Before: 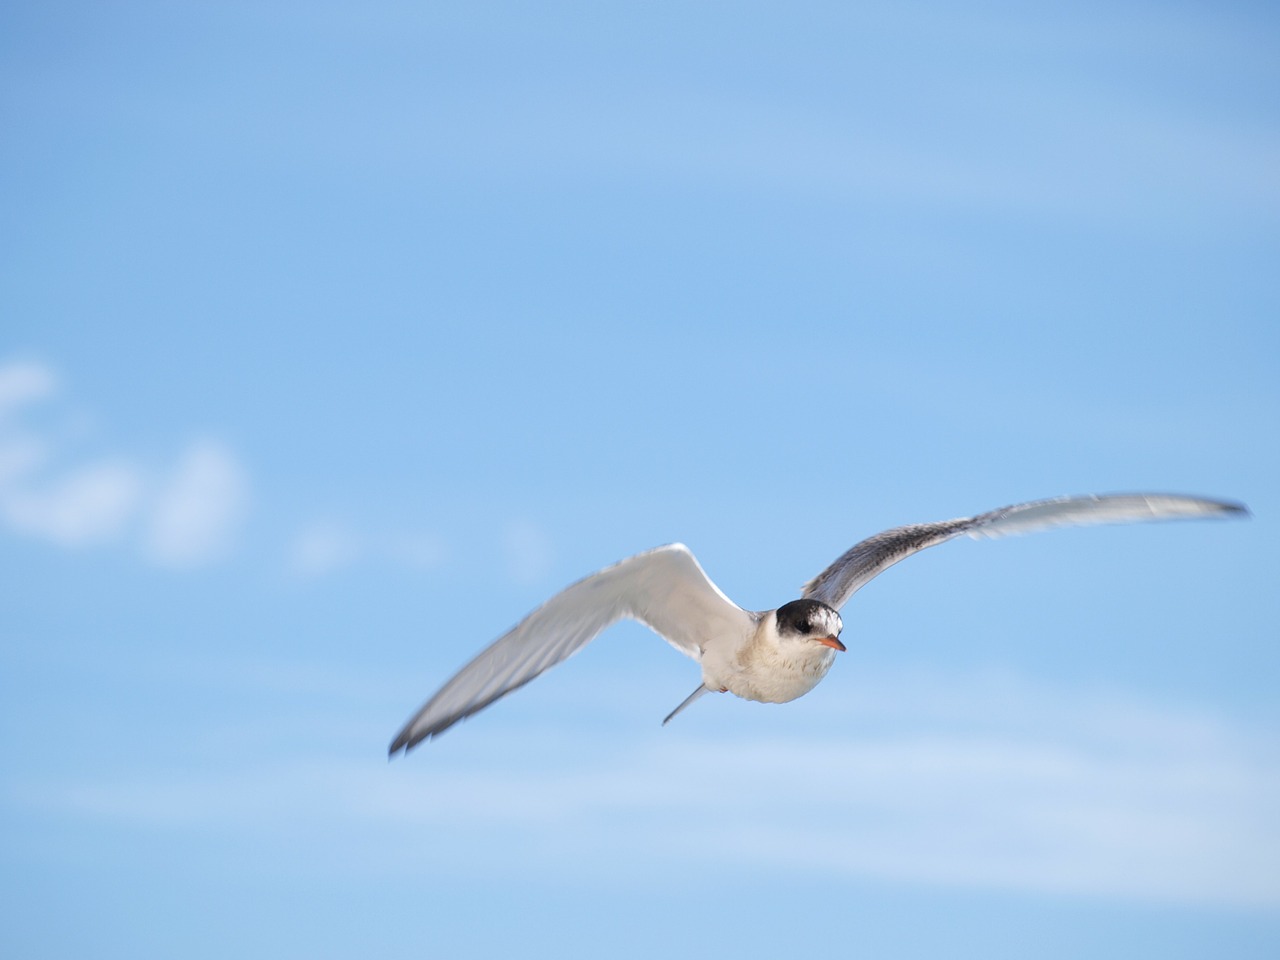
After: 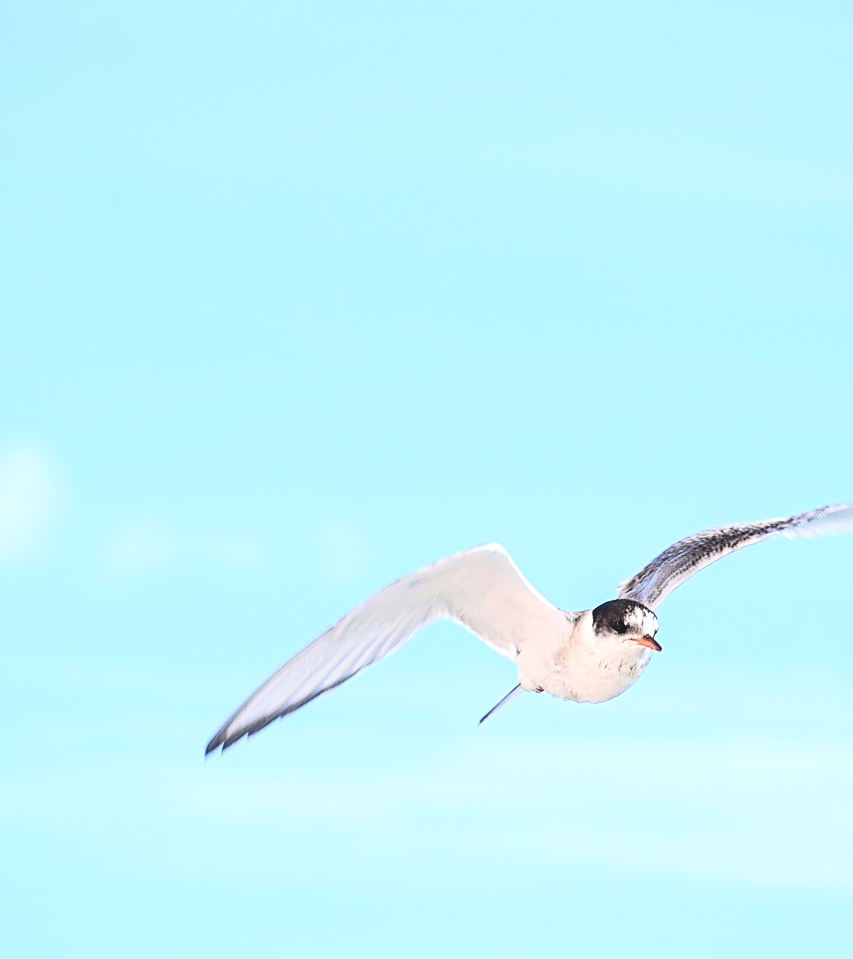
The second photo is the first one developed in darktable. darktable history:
local contrast: detail 109%
crop and rotate: left 14.451%, right 18.901%
tone curve: curves: ch0 [(0, 0.001) (0.139, 0.096) (0.311, 0.278) (0.495, 0.531) (0.718, 0.816) (0.841, 0.909) (1, 0.967)]; ch1 [(0, 0) (0.272, 0.249) (0.388, 0.385) (0.469, 0.456) (0.495, 0.497) (0.538, 0.554) (0.578, 0.605) (0.707, 0.778) (1, 1)]; ch2 [(0, 0) (0.125, 0.089) (0.353, 0.329) (0.443, 0.408) (0.502, 0.499) (0.557, 0.542) (0.608, 0.635) (1, 1)], color space Lab, independent channels, preserve colors none
exposure: black level correction 0, exposure 0.701 EV, compensate exposure bias true, compensate highlight preservation false
sharpen: radius 2.818, amount 0.731
contrast brightness saturation: contrast 0.064, brightness -0.005, saturation -0.24
